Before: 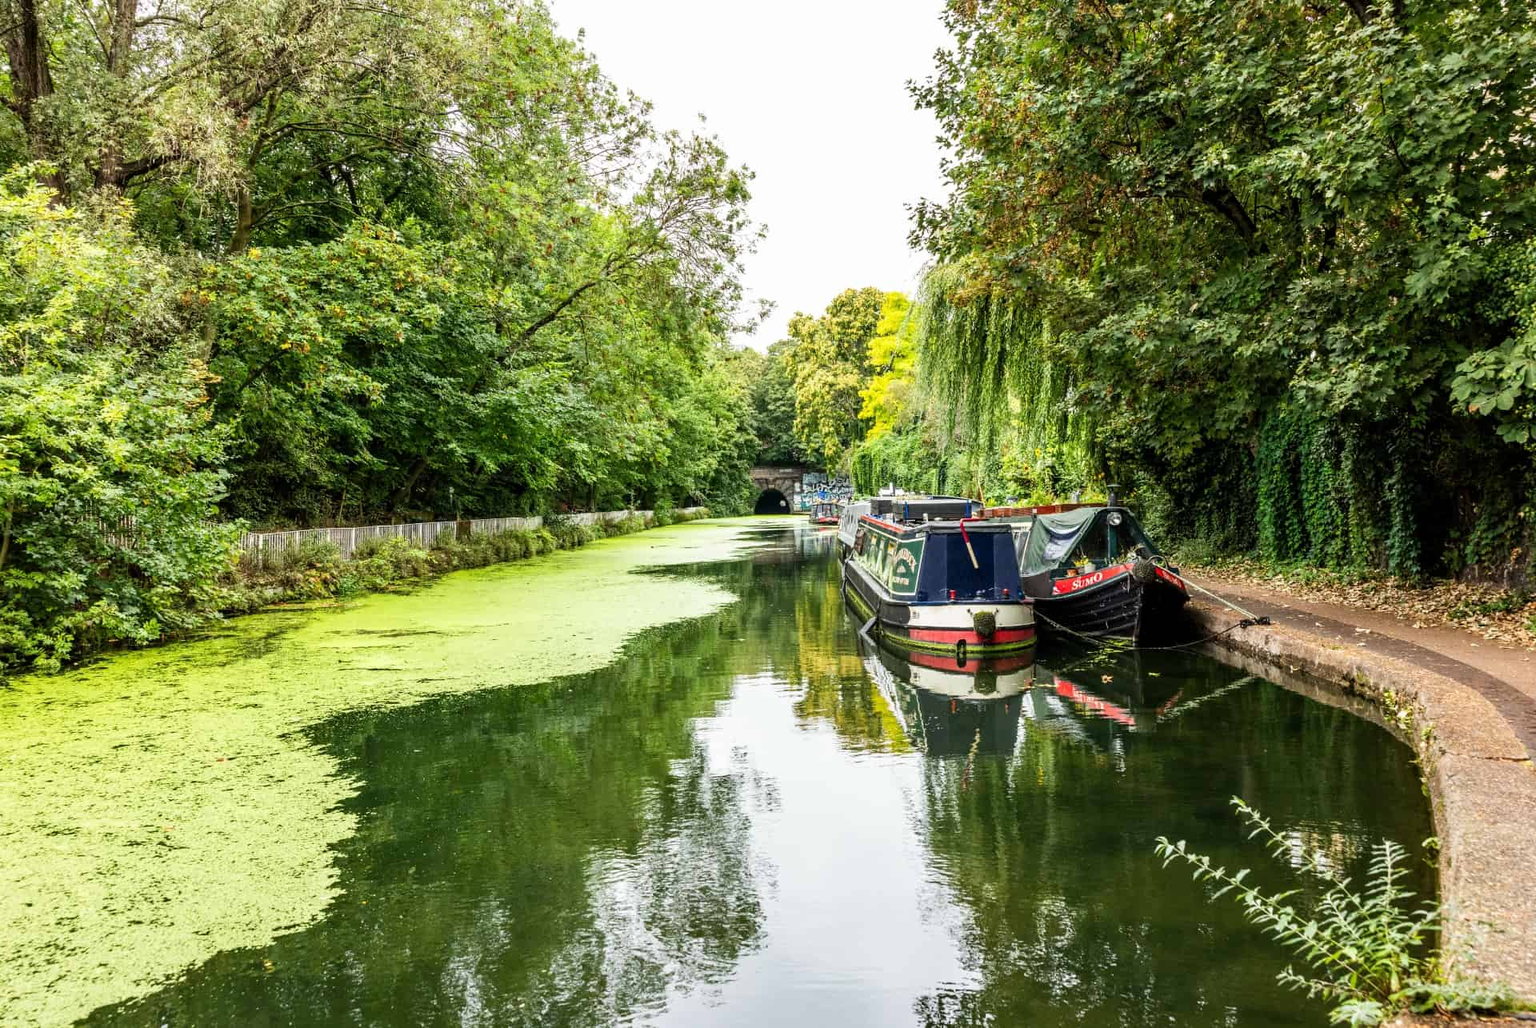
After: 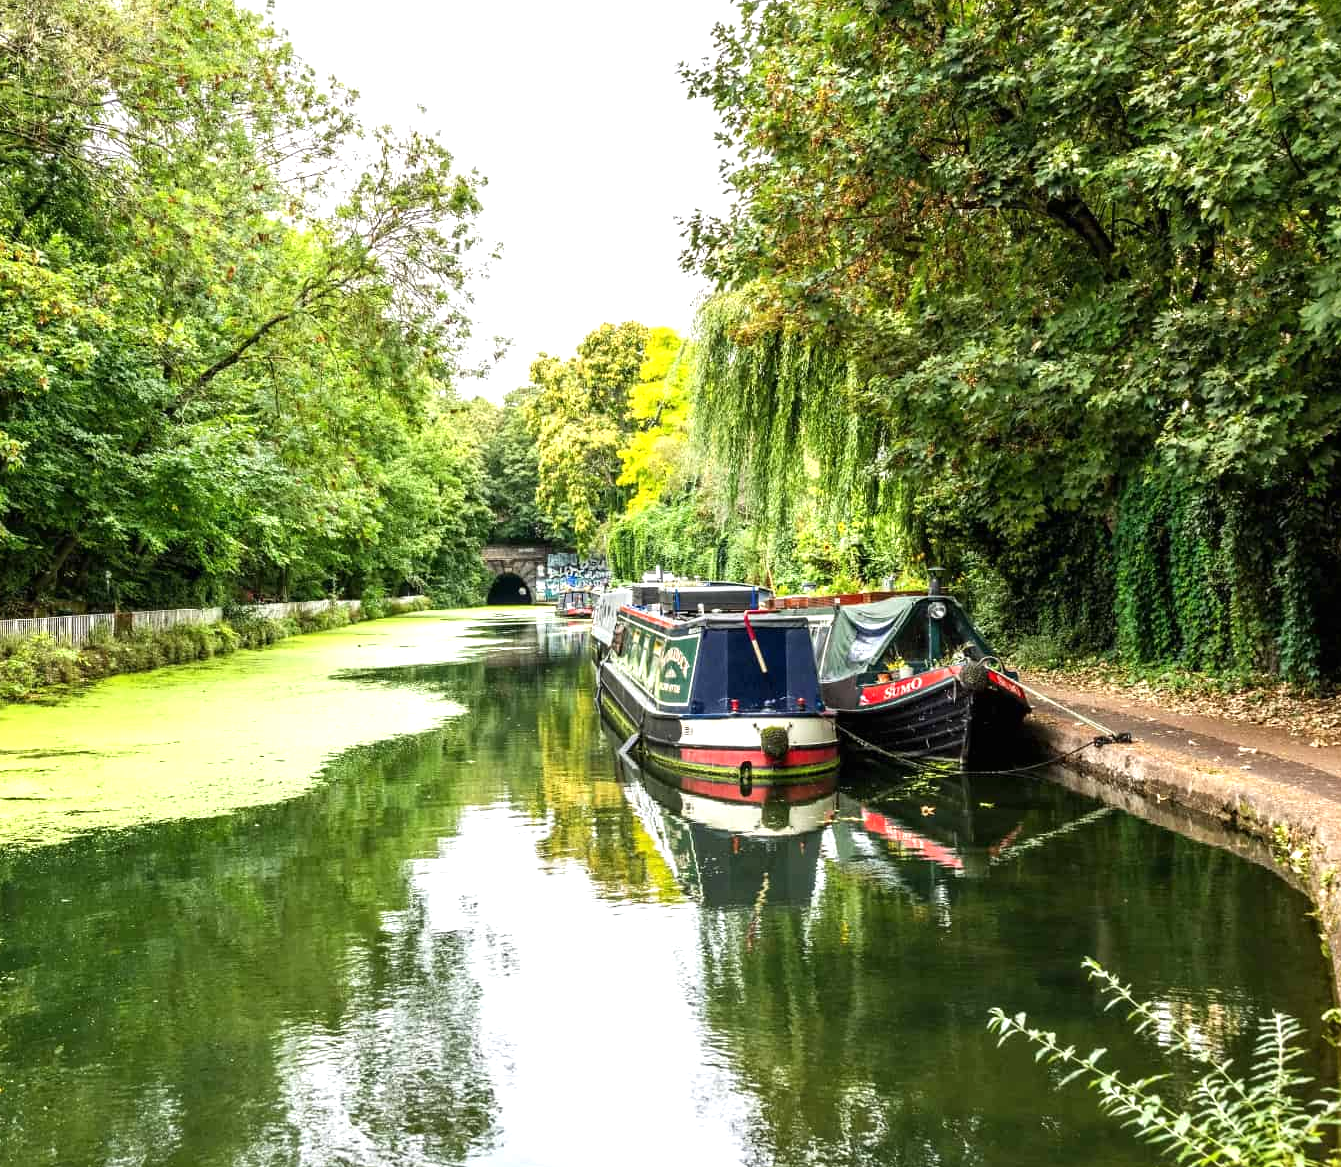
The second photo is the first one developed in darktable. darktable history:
exposure: black level correction 0, exposure 0.499 EV, compensate exposure bias true, compensate highlight preservation false
crop and rotate: left 23.769%, top 3.008%, right 6.34%, bottom 6.136%
